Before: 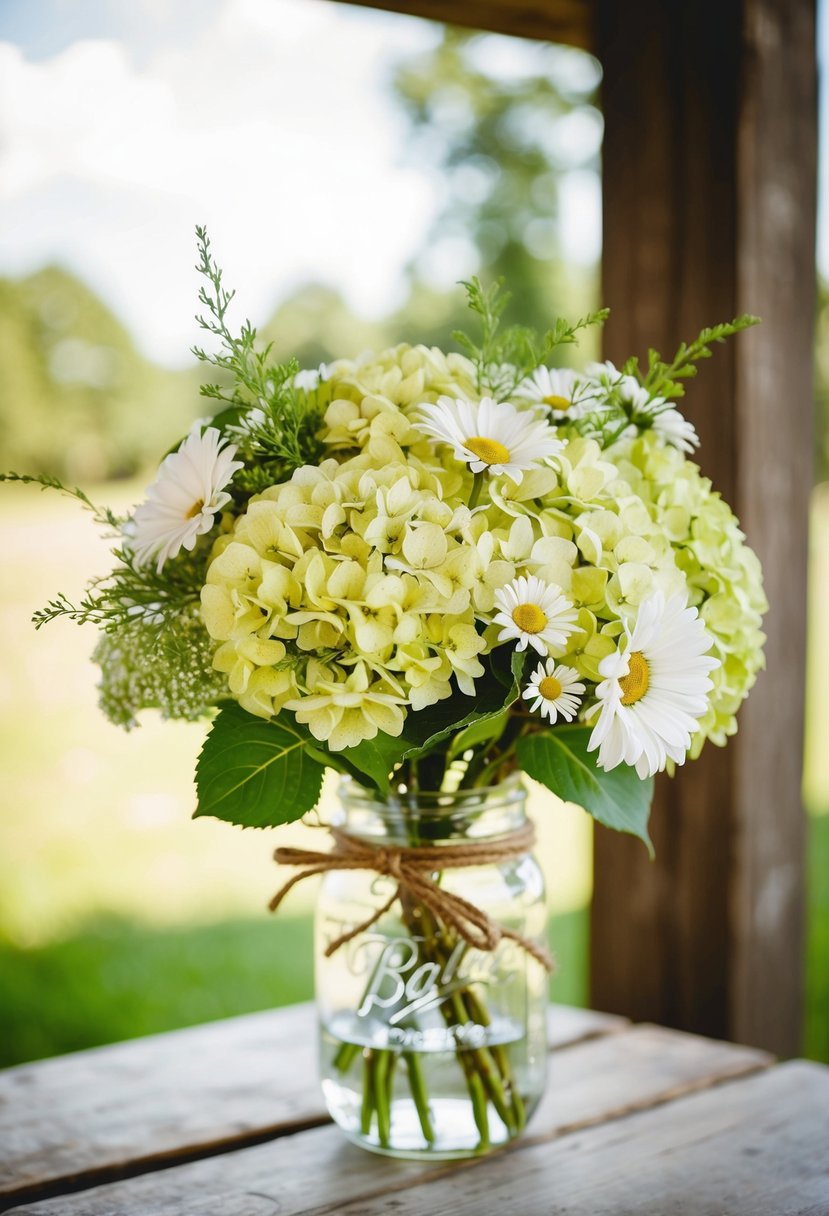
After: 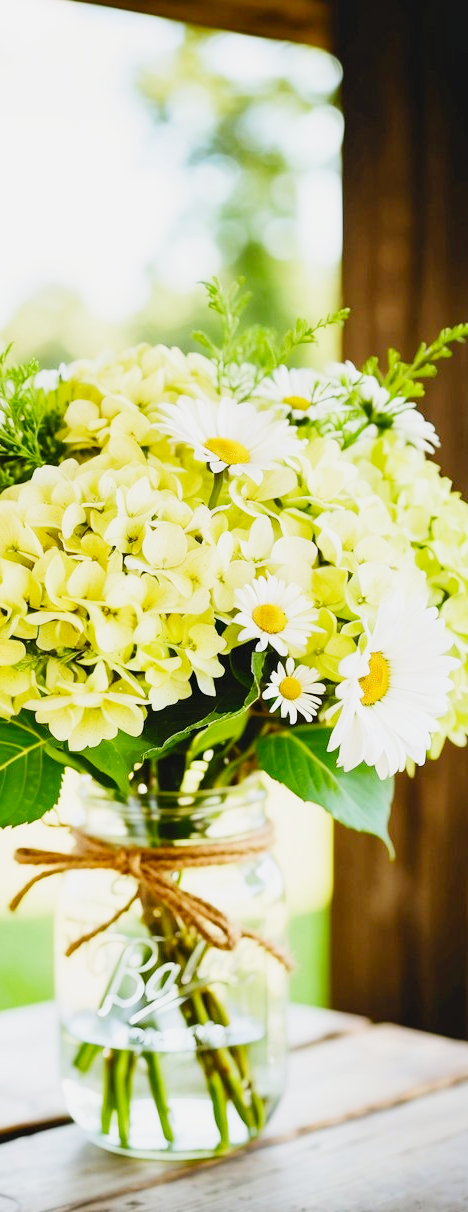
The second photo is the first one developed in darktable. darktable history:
exposure: exposure 0.376 EV, compensate exposure bias true, compensate highlight preservation false
filmic rgb: black relative exposure -7.65 EV, white relative exposure 4.56 EV, hardness 3.61, preserve chrominance no, color science v5 (2021)
contrast brightness saturation: contrast 0.244, brightness 0.243, saturation 0.386
crop: left 31.431%, top 0.004%, right 11.675%
